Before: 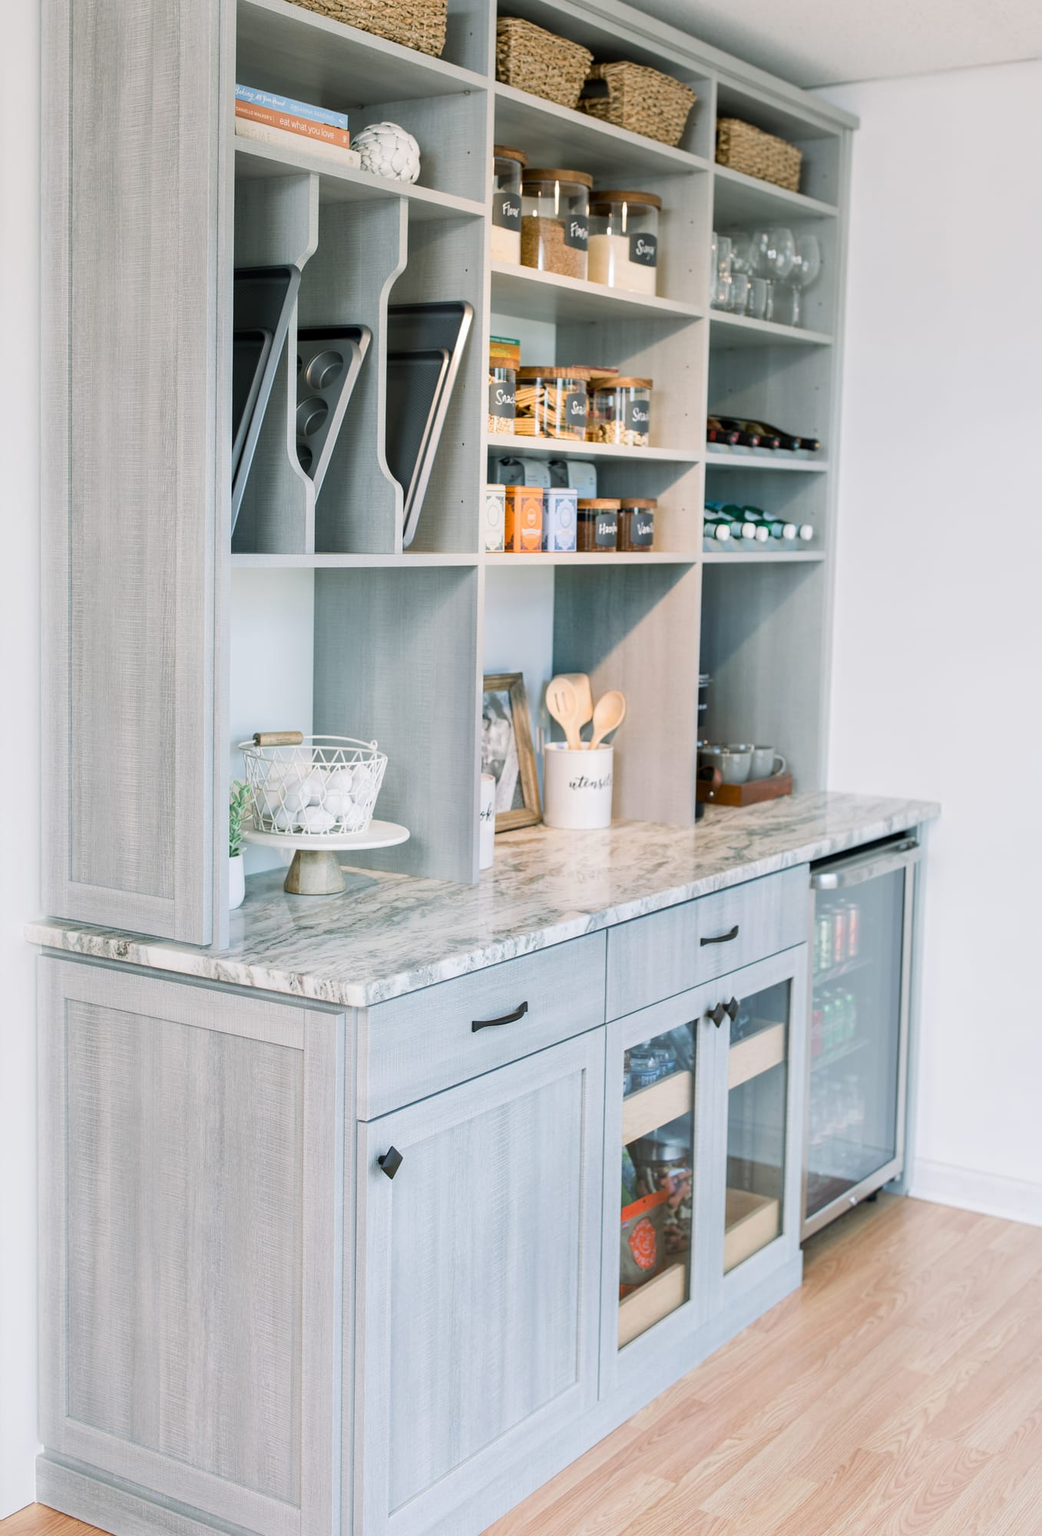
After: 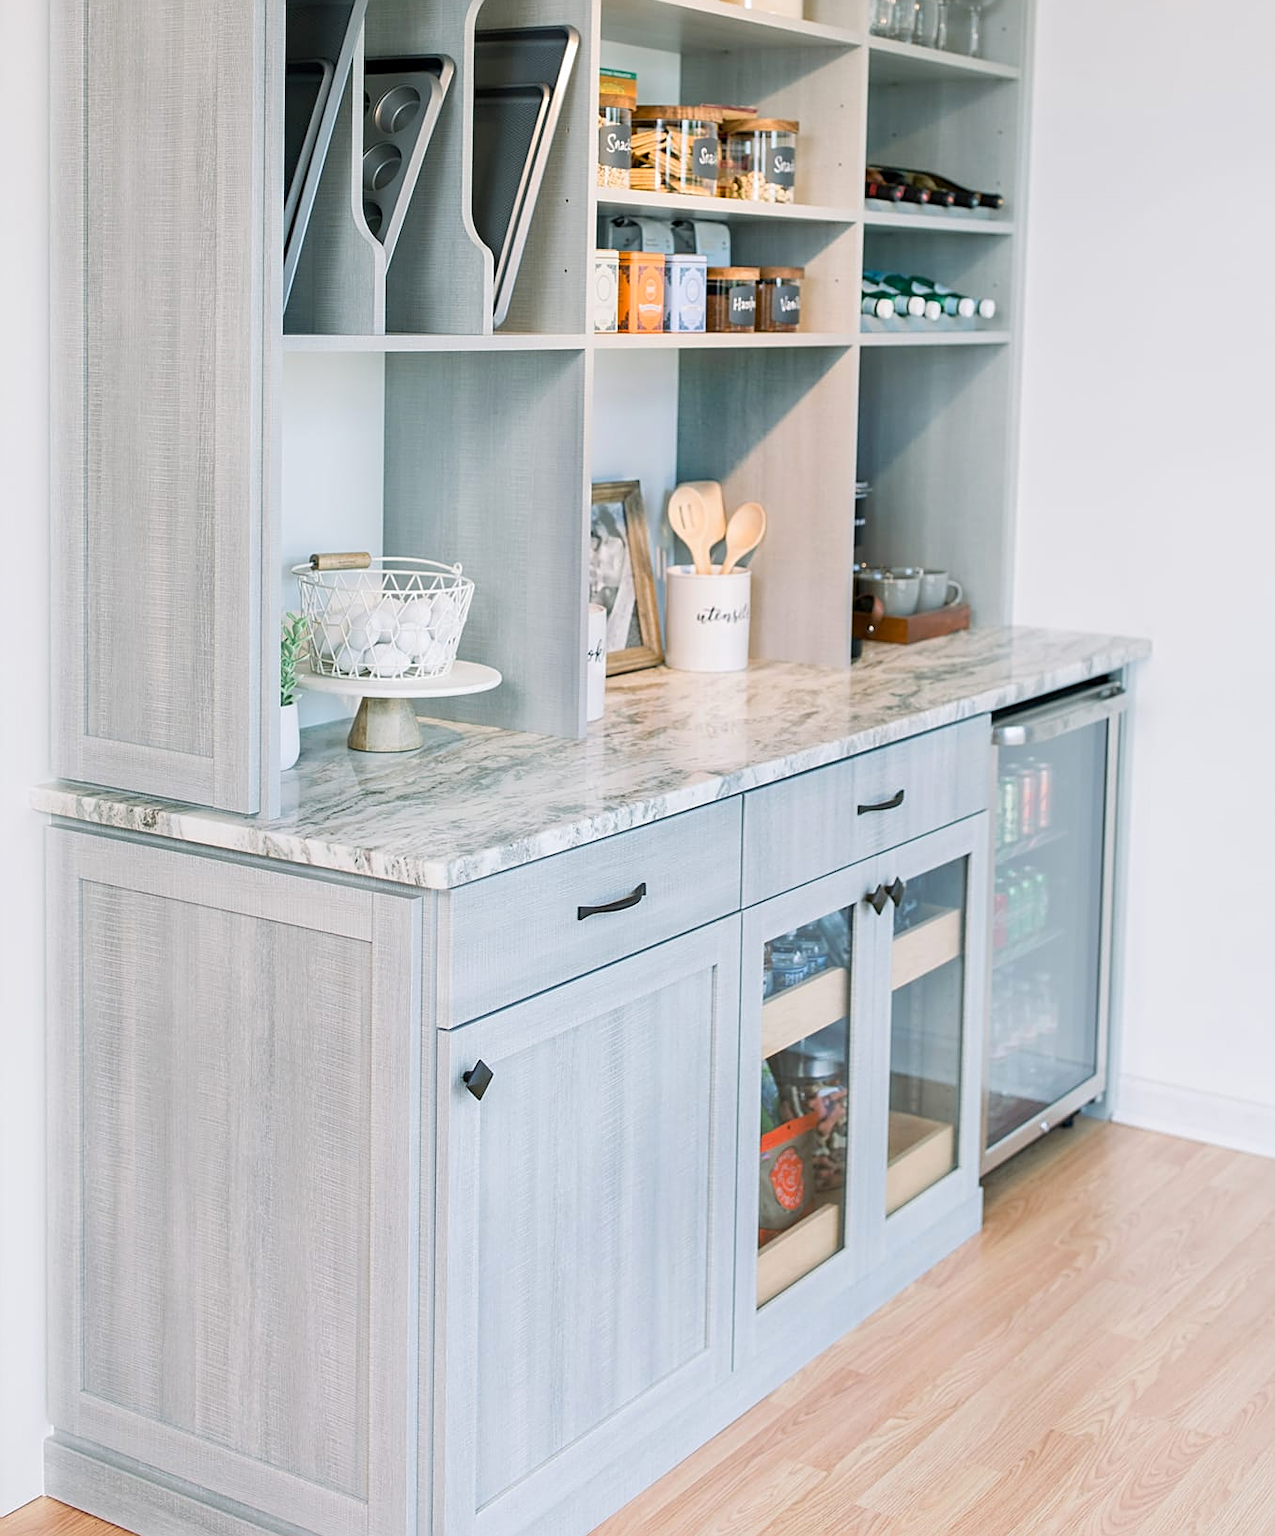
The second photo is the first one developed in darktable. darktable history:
sharpen: on, module defaults
crop and rotate: top 18.266%
levels: levels [0, 0.478, 1]
